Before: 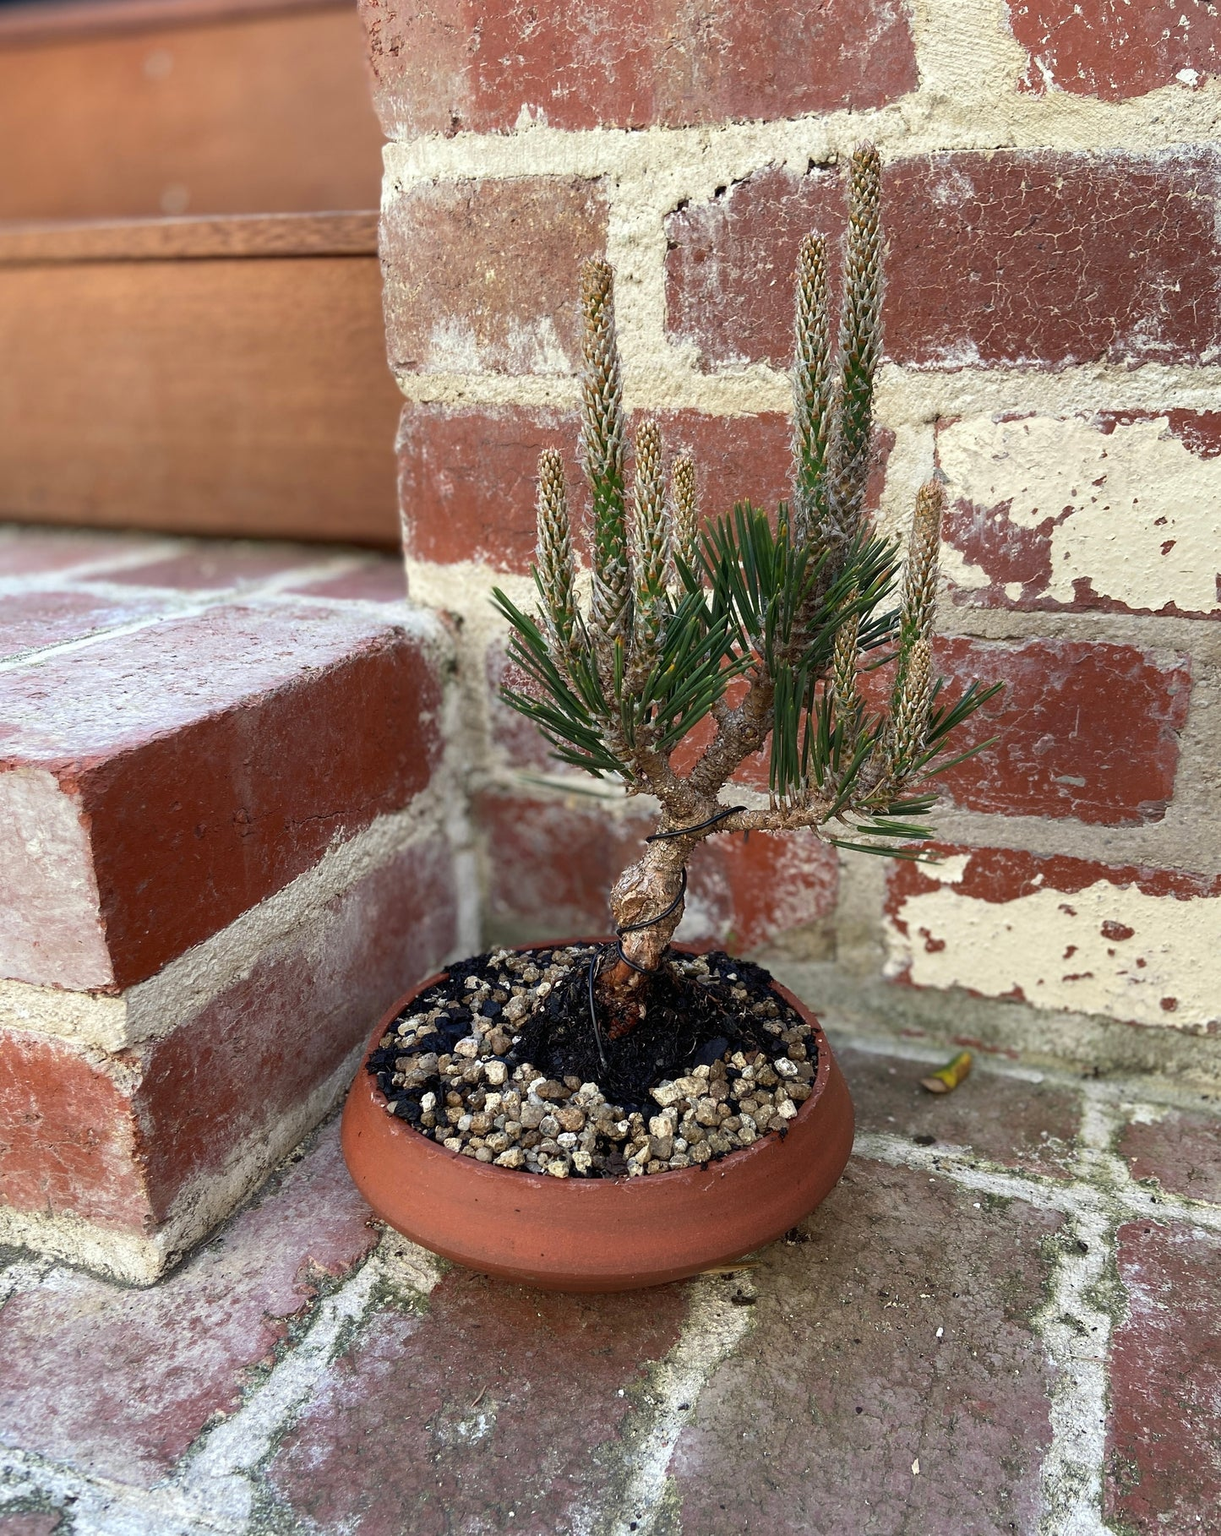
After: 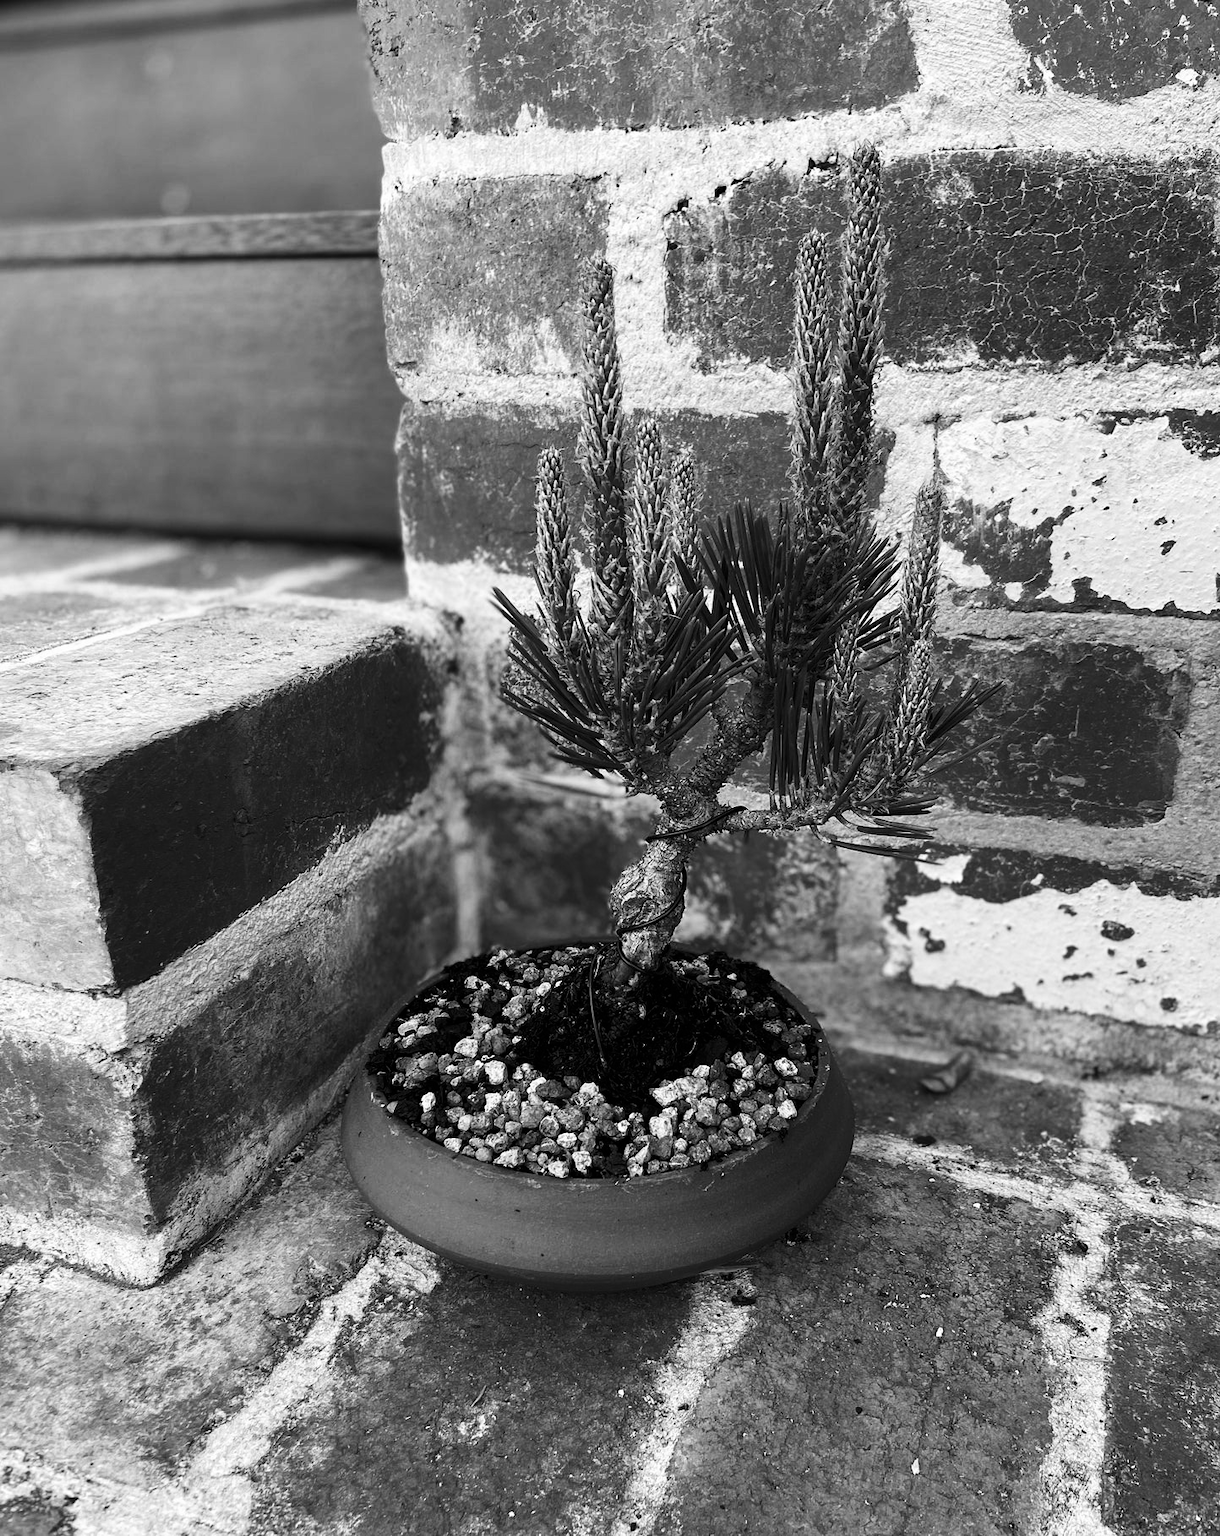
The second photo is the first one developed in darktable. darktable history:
color zones: curves: ch1 [(0, -0.394) (0.143, -0.394) (0.286, -0.394) (0.429, -0.392) (0.571, -0.391) (0.714, -0.391) (0.857, -0.391) (1, -0.394)]
contrast brightness saturation: contrast 0.211, brightness -0.104, saturation 0.215
